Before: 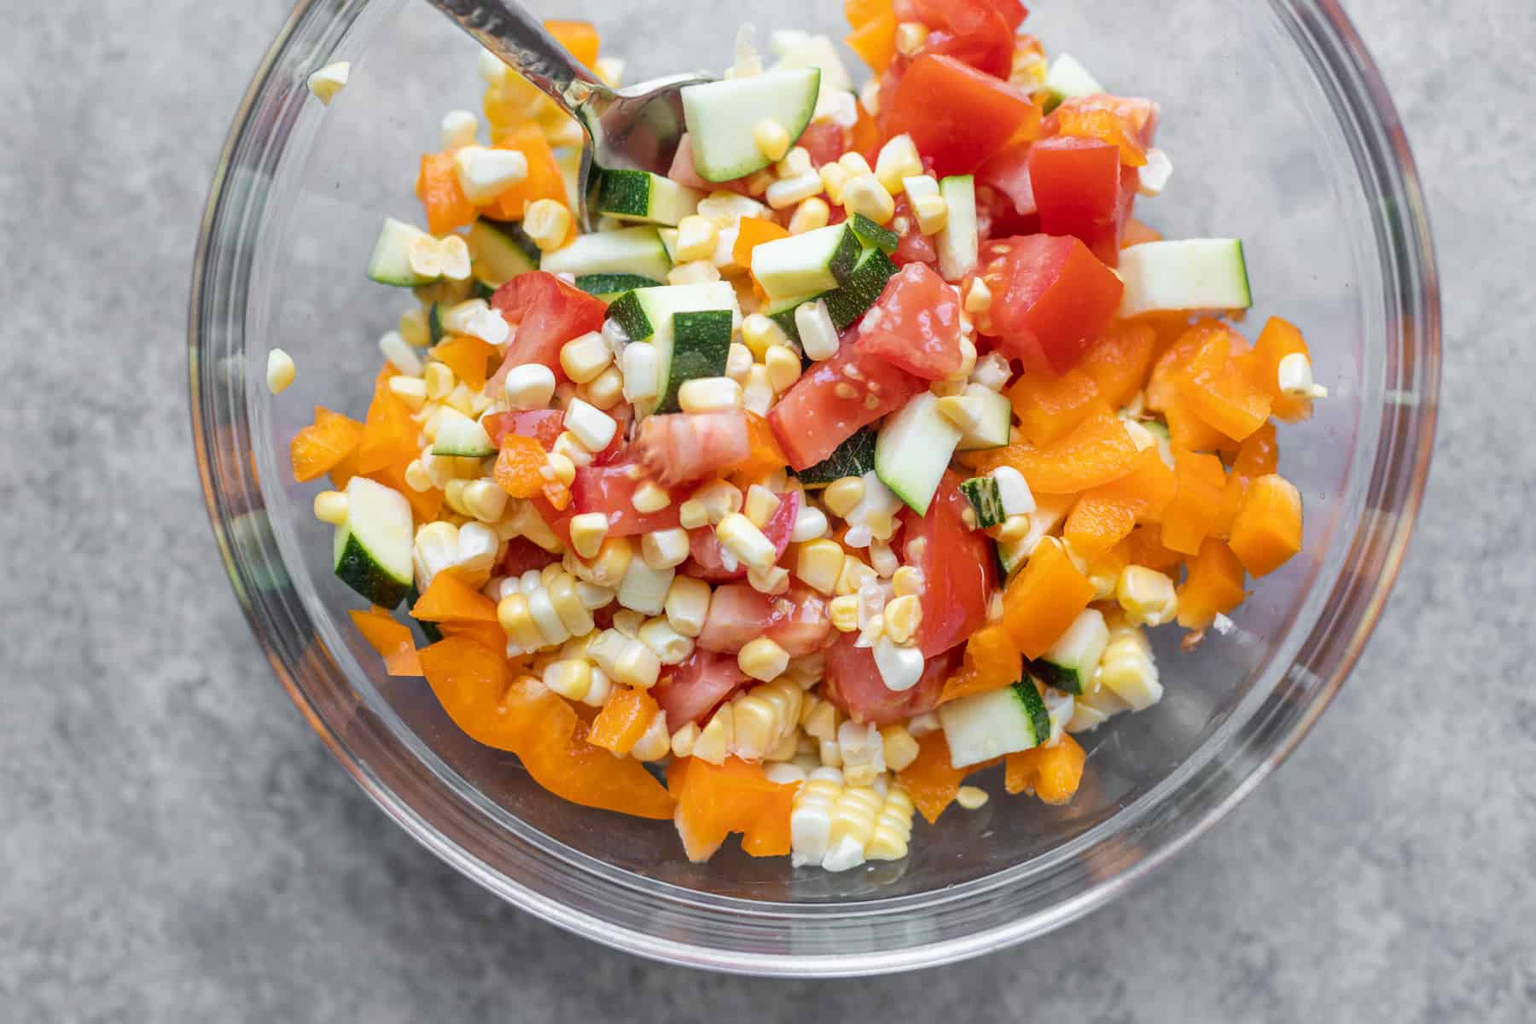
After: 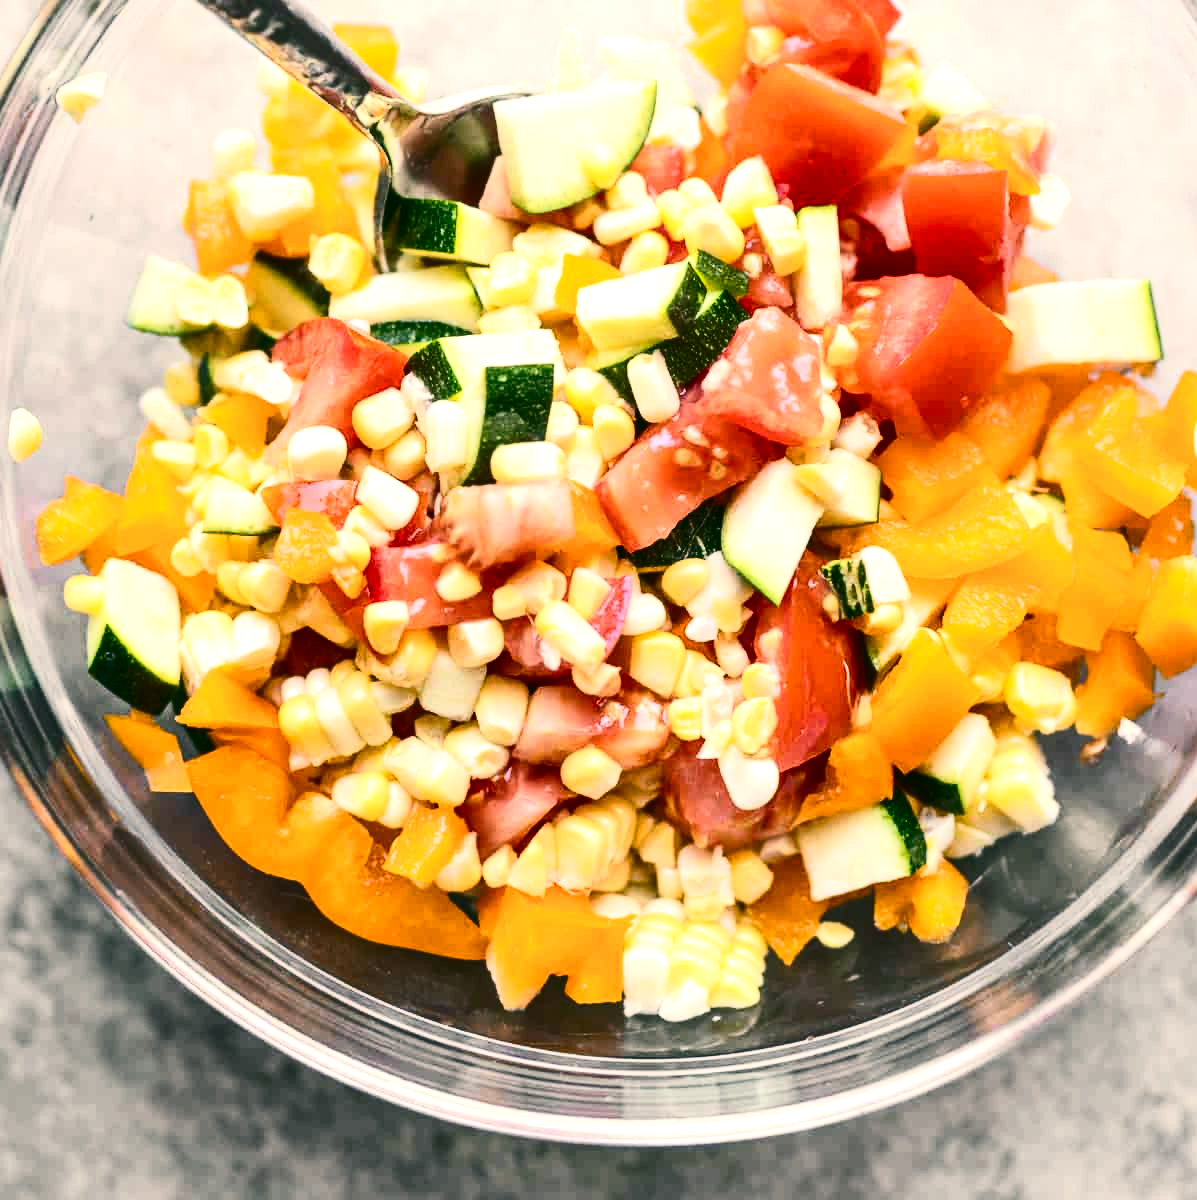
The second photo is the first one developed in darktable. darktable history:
color balance rgb: shadows lift › chroma 2%, shadows lift › hue 219.6°, power › hue 313.2°, highlights gain › chroma 3%, highlights gain › hue 75.6°, global offset › luminance 0.5%, perceptual saturation grading › global saturation 15.33%, perceptual saturation grading › highlights -19.33%, perceptual saturation grading › shadows 20%, global vibrance 20%
contrast brightness saturation: contrast 0.28
crop: left 16.899%, right 16.556%
tone equalizer: -8 EV -0.75 EV, -7 EV -0.7 EV, -6 EV -0.6 EV, -5 EV -0.4 EV, -3 EV 0.4 EV, -2 EV 0.6 EV, -1 EV 0.7 EV, +0 EV 0.75 EV, edges refinement/feathering 500, mask exposure compensation -1.57 EV, preserve details no
color correction: highlights a* 4.02, highlights b* 4.98, shadows a* -7.55, shadows b* 4.98
